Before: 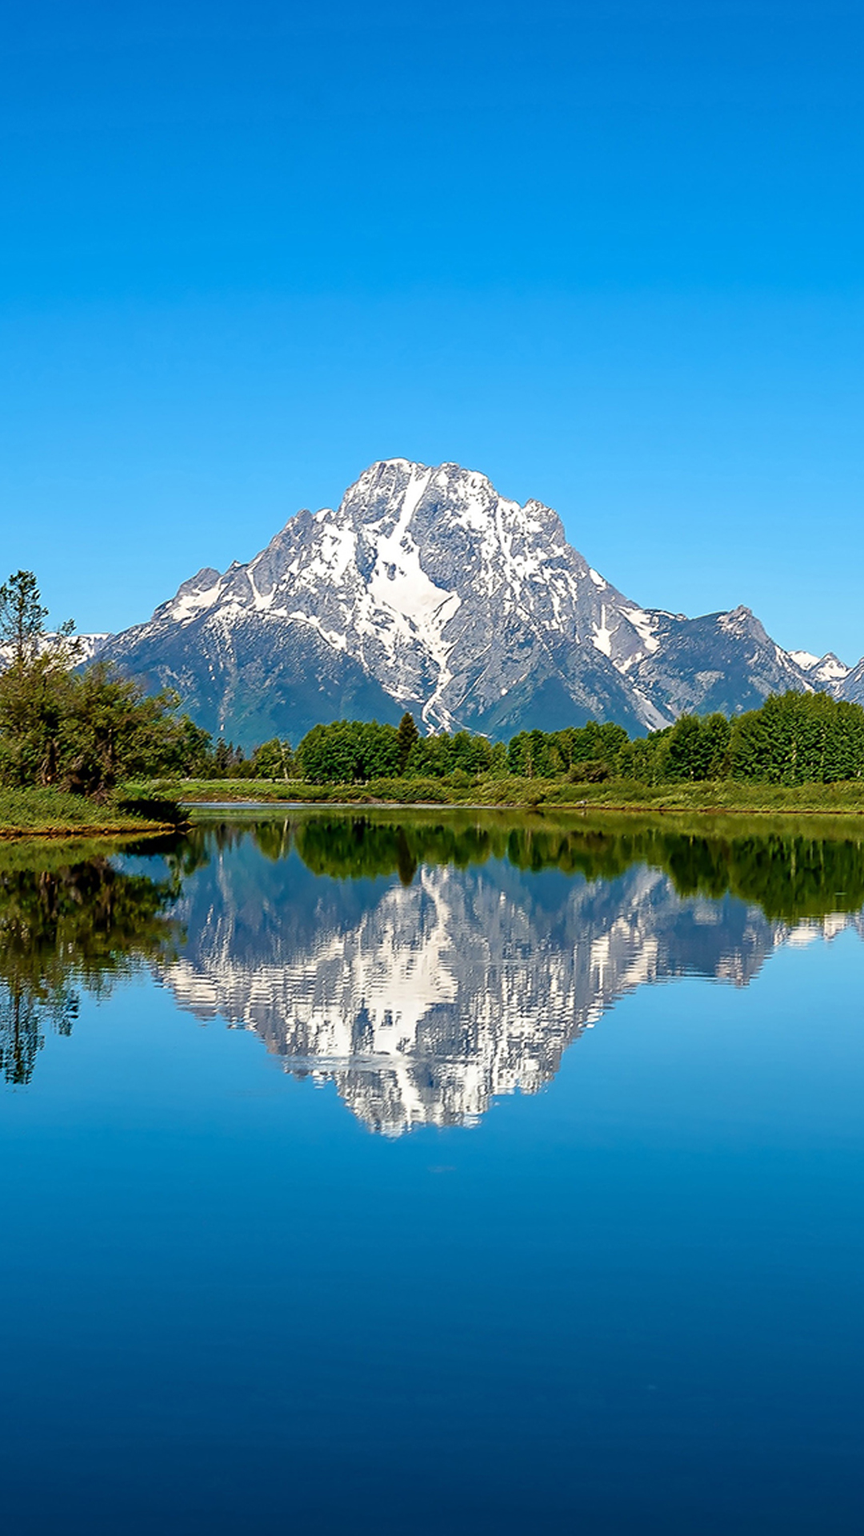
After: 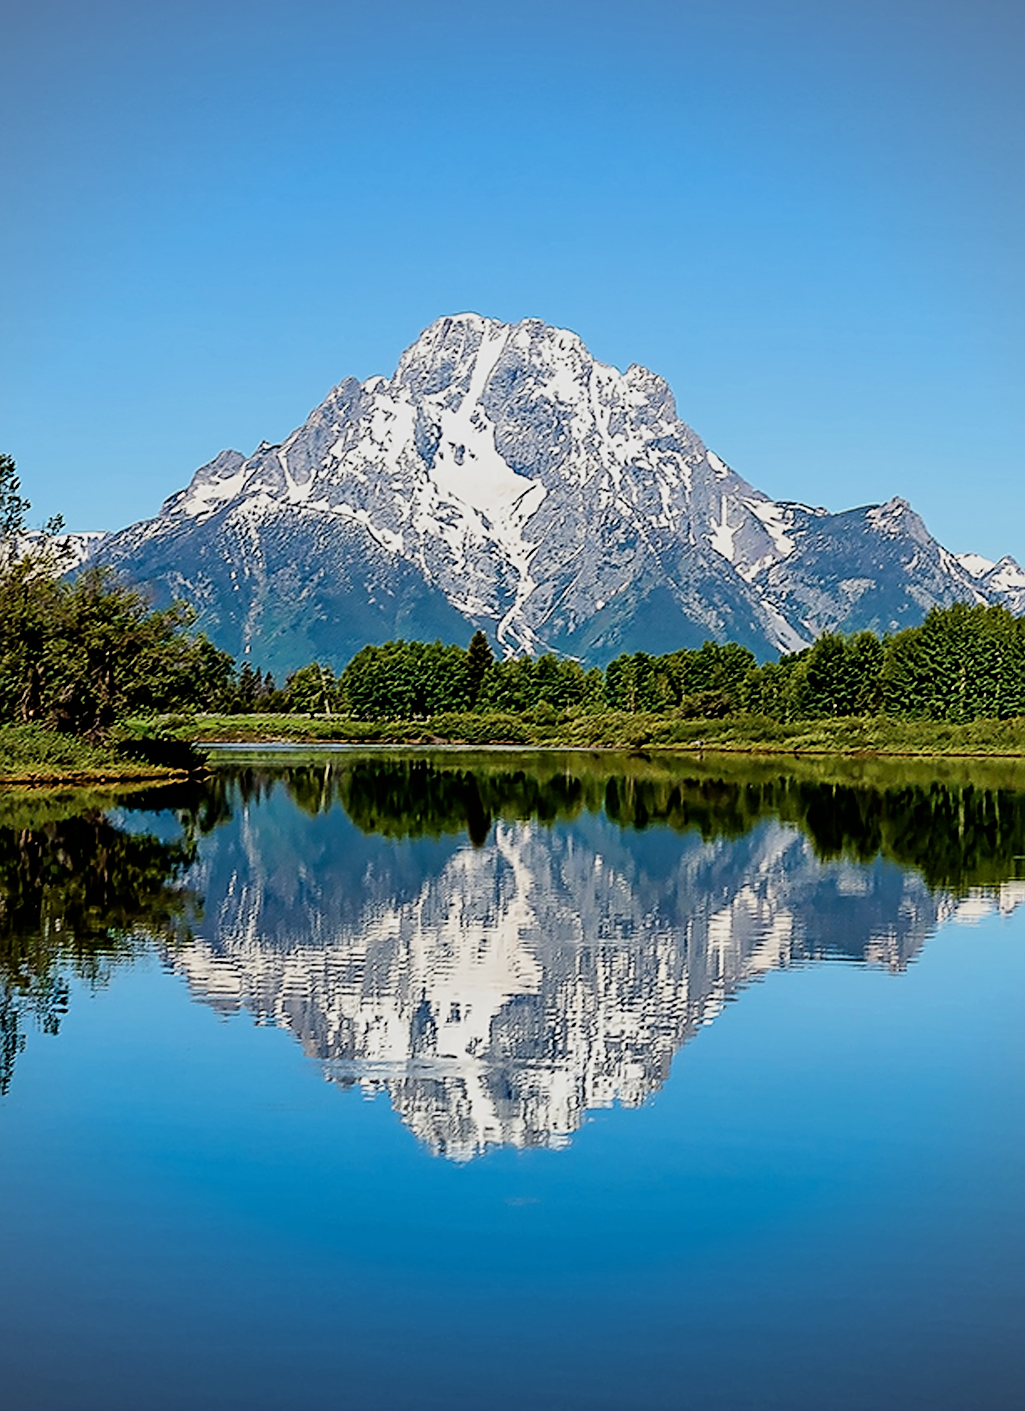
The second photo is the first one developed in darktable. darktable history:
vignetting: fall-off radius 61.25%, unbound false
crop and rotate: left 2.806%, top 13.59%, right 2.223%, bottom 12.869%
filmic rgb: black relative exposure -5.02 EV, white relative exposure 3.98 EV, threshold 3.03 EV, hardness 2.88, contrast 1.297, highlights saturation mix -9.58%, enable highlight reconstruction true
sharpen: on, module defaults
